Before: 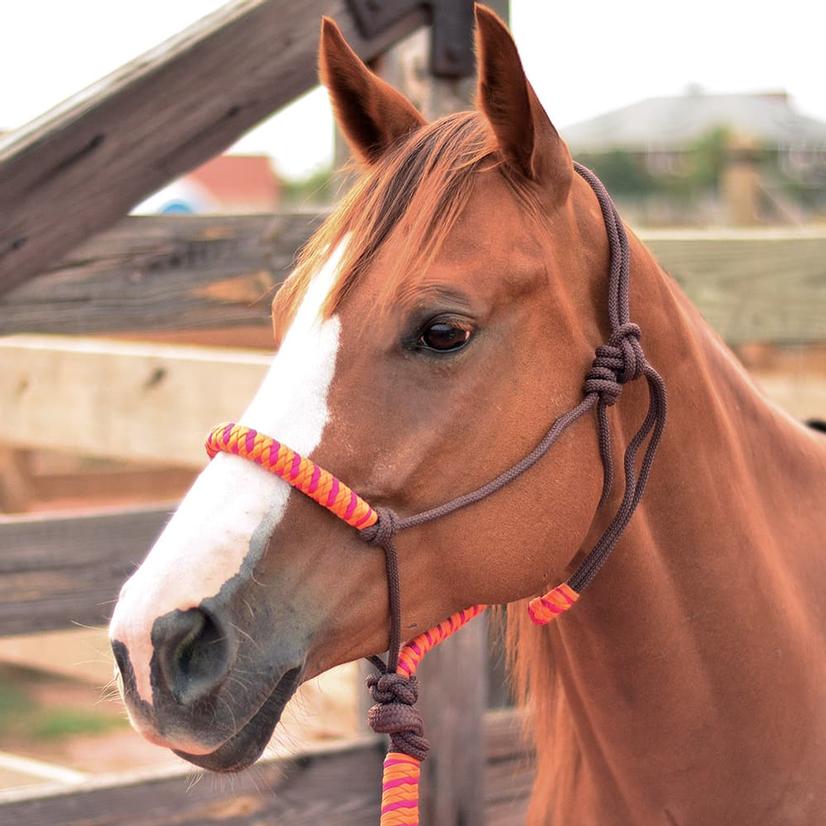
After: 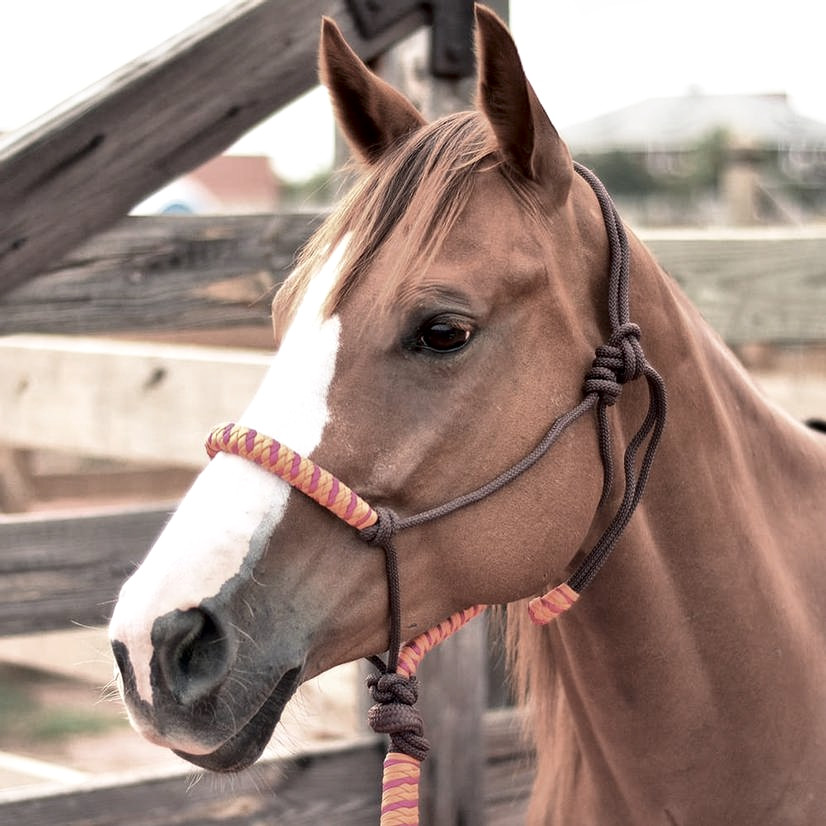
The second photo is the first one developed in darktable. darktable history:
local contrast: mode bilateral grid, contrast 19, coarseness 50, detail 143%, midtone range 0.2
color zones: curves: ch1 [(0, 0.292) (0.001, 0.292) (0.2, 0.264) (0.4, 0.248) (0.6, 0.248) (0.8, 0.264) (0.999, 0.292) (1, 0.292)]
shadows and highlights: shadows -63.77, white point adjustment -5.24, highlights 60.81
